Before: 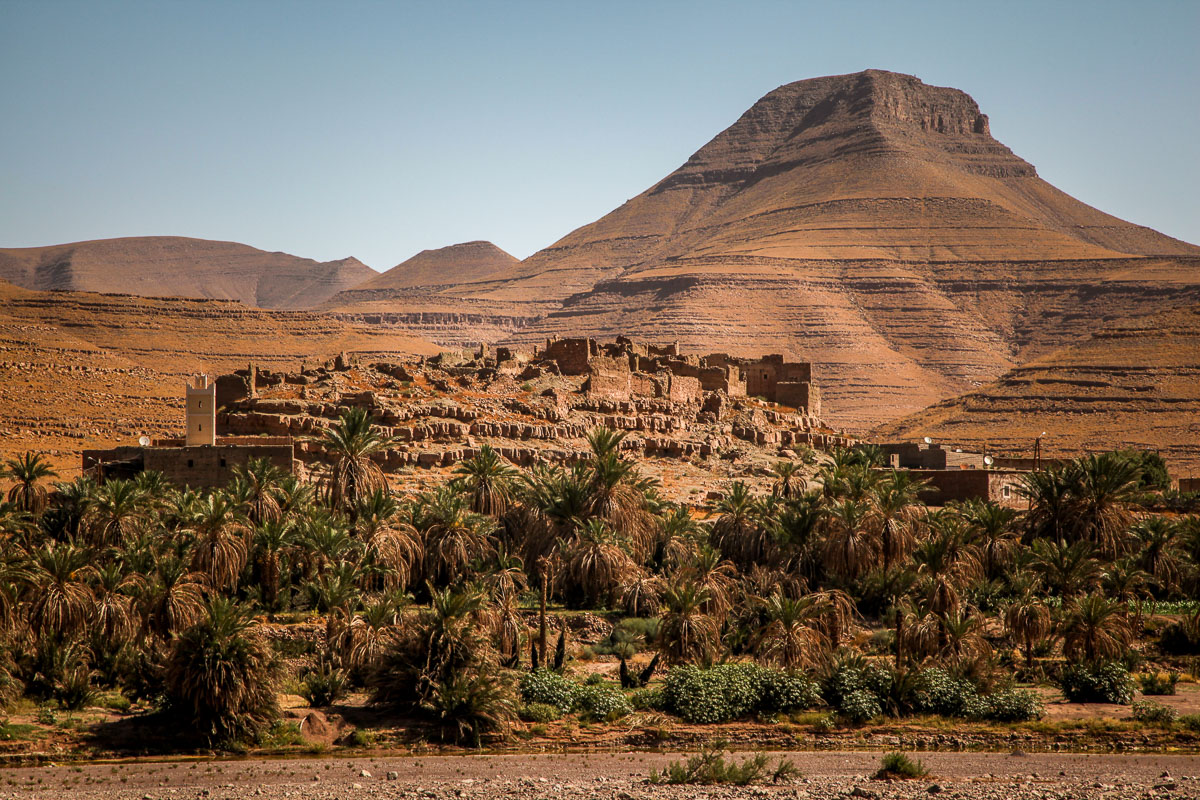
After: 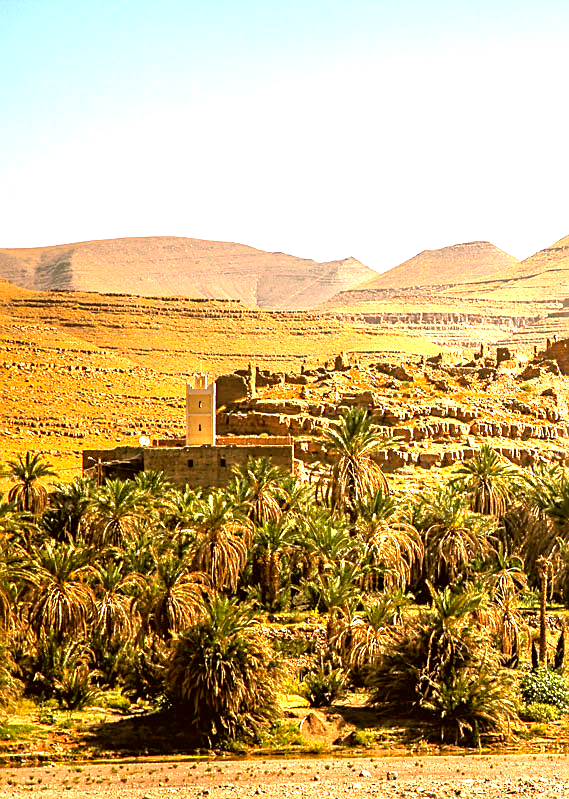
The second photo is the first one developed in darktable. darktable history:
crop and rotate: left 0.047%, top 0%, right 52.467%
contrast brightness saturation: brightness 0.085, saturation 0.19
tone equalizer: -8 EV -0.383 EV, -7 EV -0.427 EV, -6 EV -0.301 EV, -5 EV -0.228 EV, -3 EV 0.2 EV, -2 EV 0.342 EV, -1 EV 0.378 EV, +0 EV 0.393 EV
color correction: highlights a* -1.54, highlights b* 10.17, shadows a* 0.3, shadows b* 19.74
exposure: black level correction 0, exposure 1.464 EV, compensate highlight preservation false
sharpen: on, module defaults
